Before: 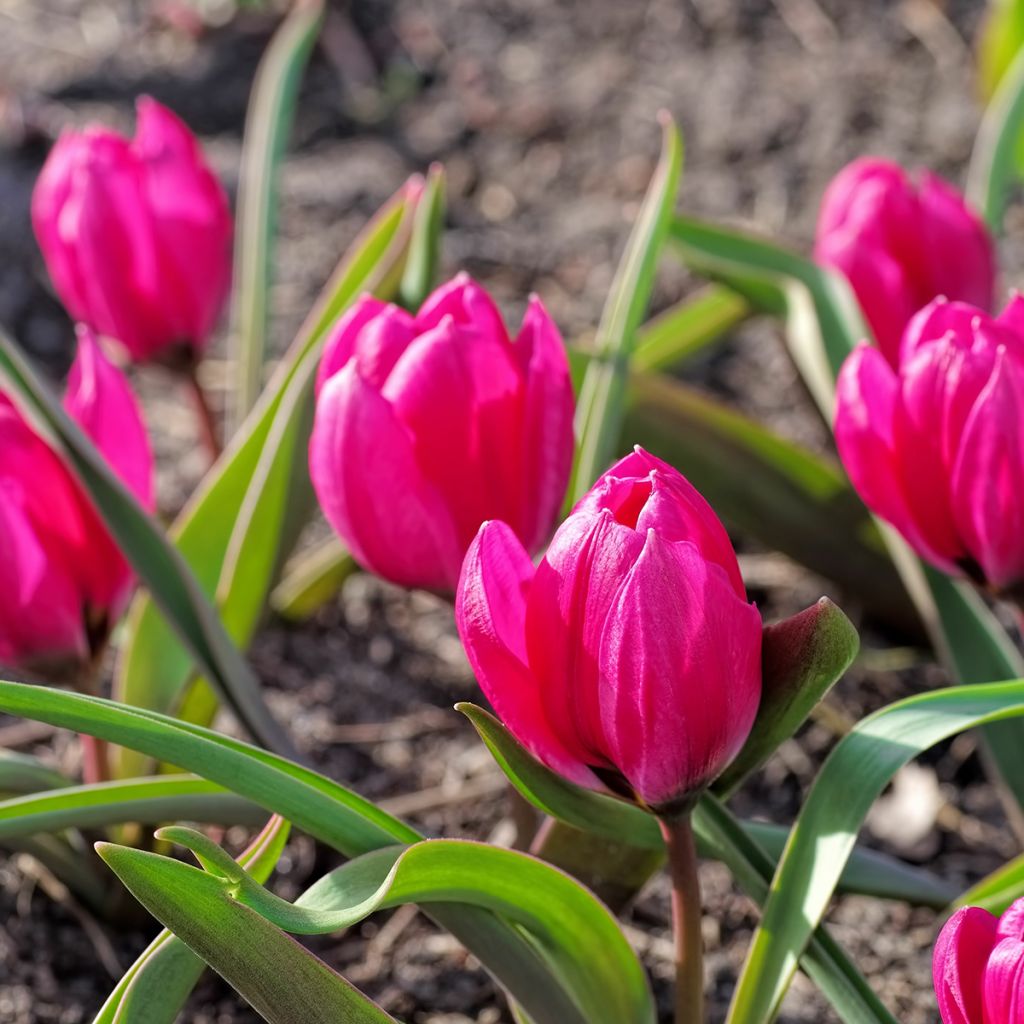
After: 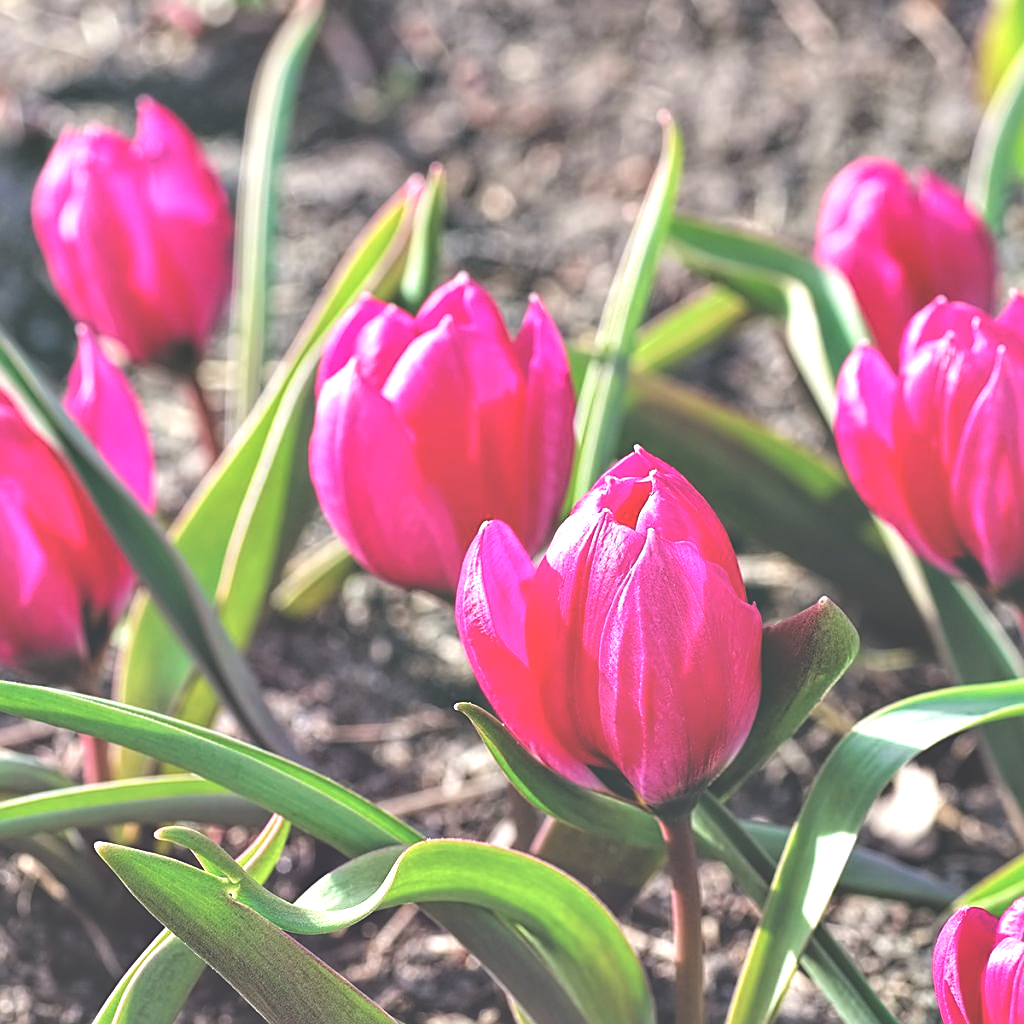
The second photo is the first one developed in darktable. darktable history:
contrast equalizer: y [[0.6 ×6], [0.55 ×6], [0 ×6], [0 ×6], [0 ×6]]
sharpen: on, module defaults
exposure: black level correction -0.07, exposure 0.501 EV, compensate highlight preservation false
